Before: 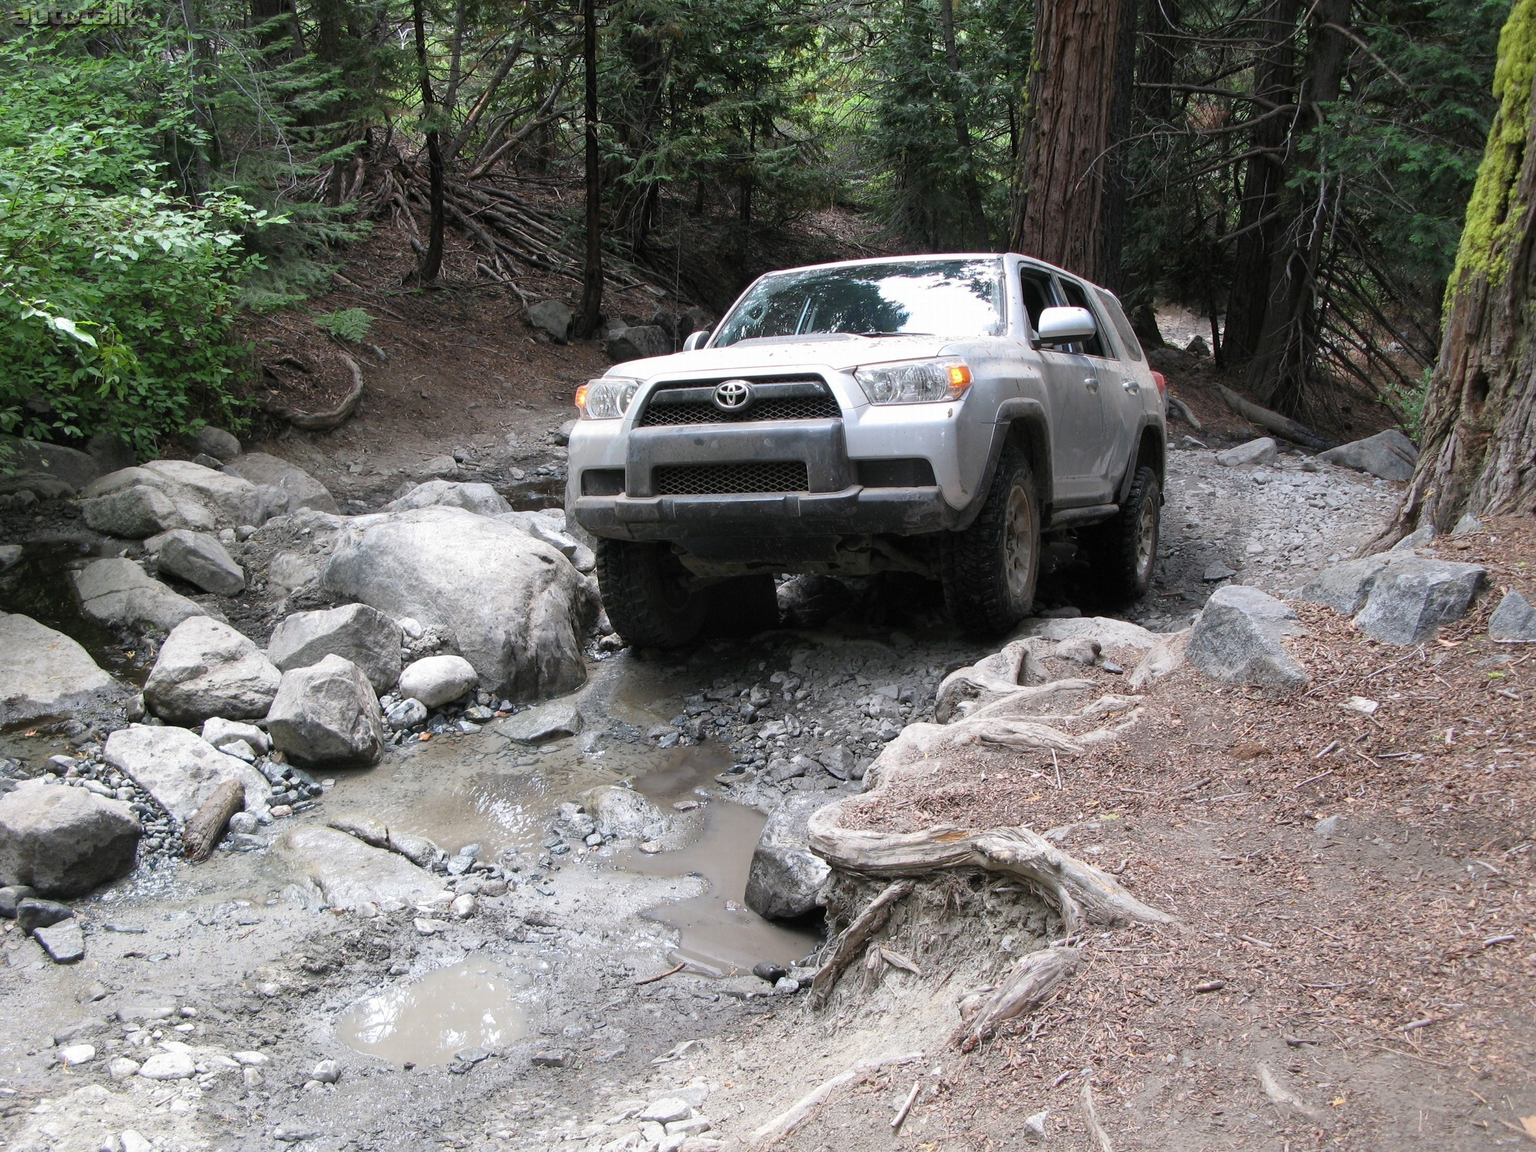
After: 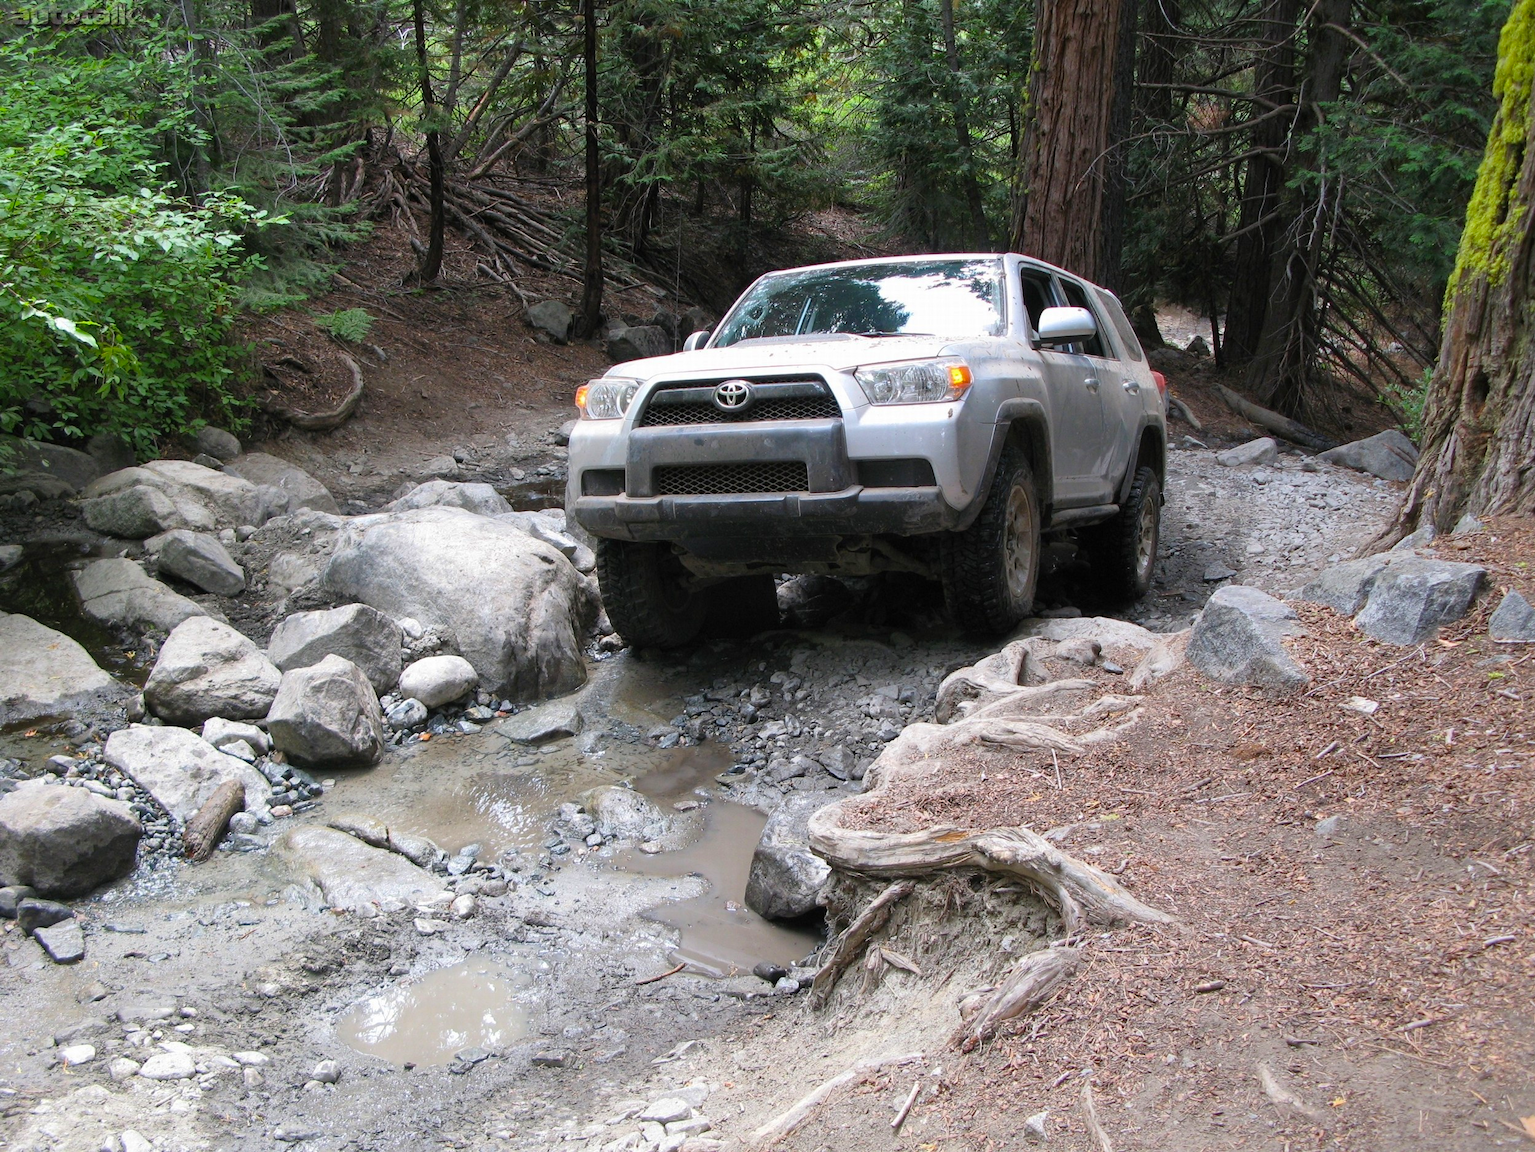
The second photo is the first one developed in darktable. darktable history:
shadows and highlights: radius 125.46, shadows 21.19, highlights -21.19, low approximation 0.01
color balance rgb: perceptual saturation grading › global saturation 20%, global vibrance 20%
